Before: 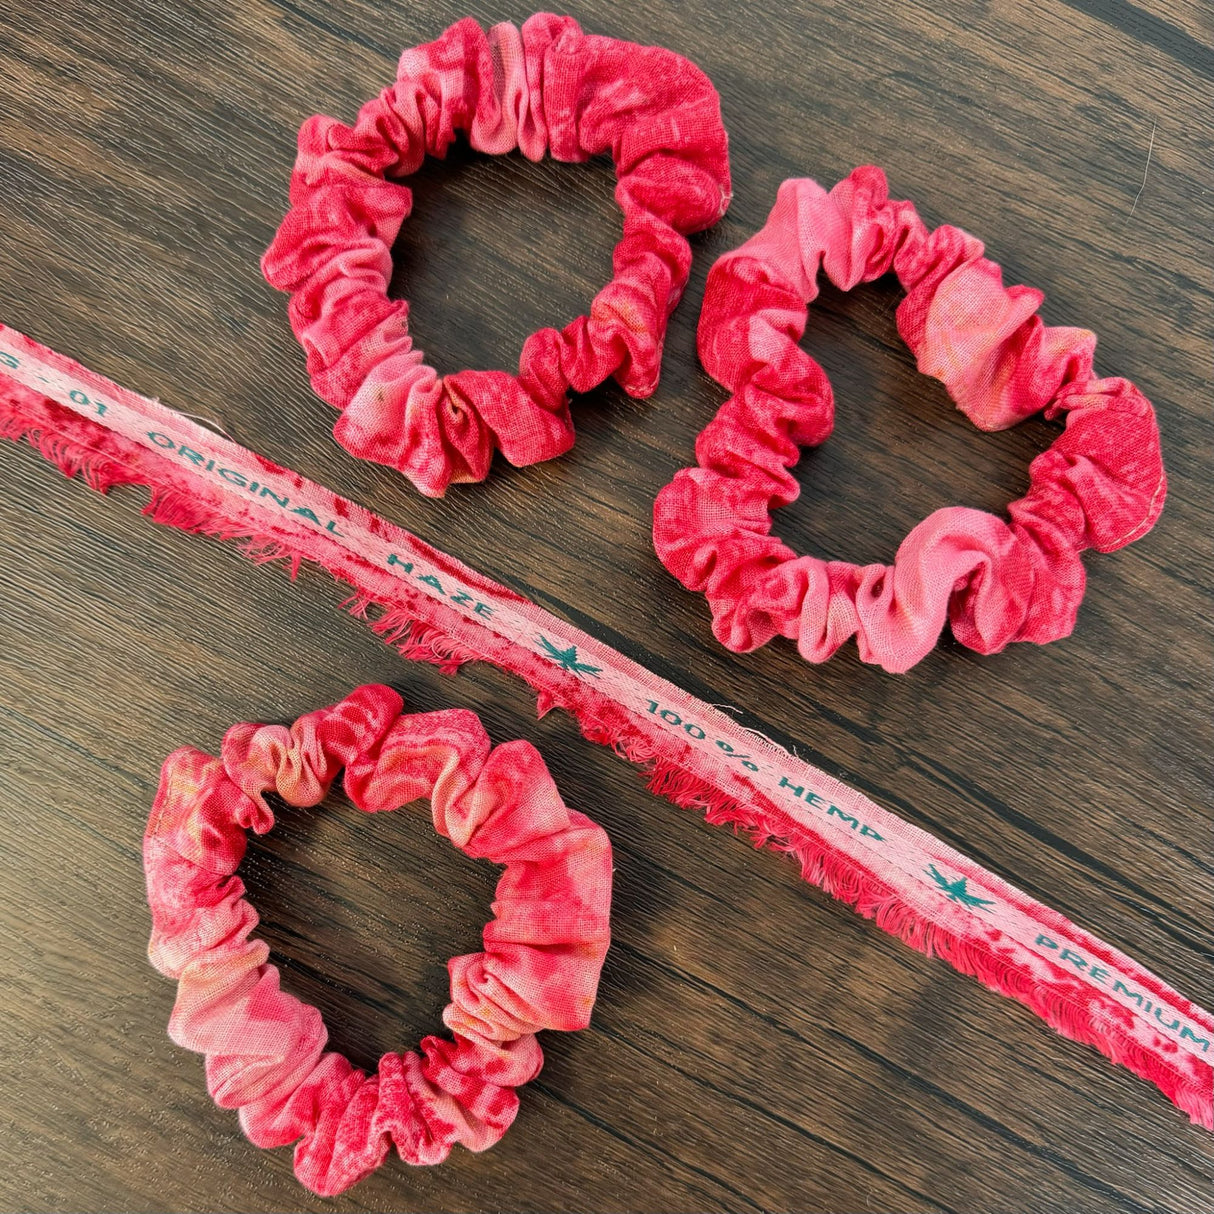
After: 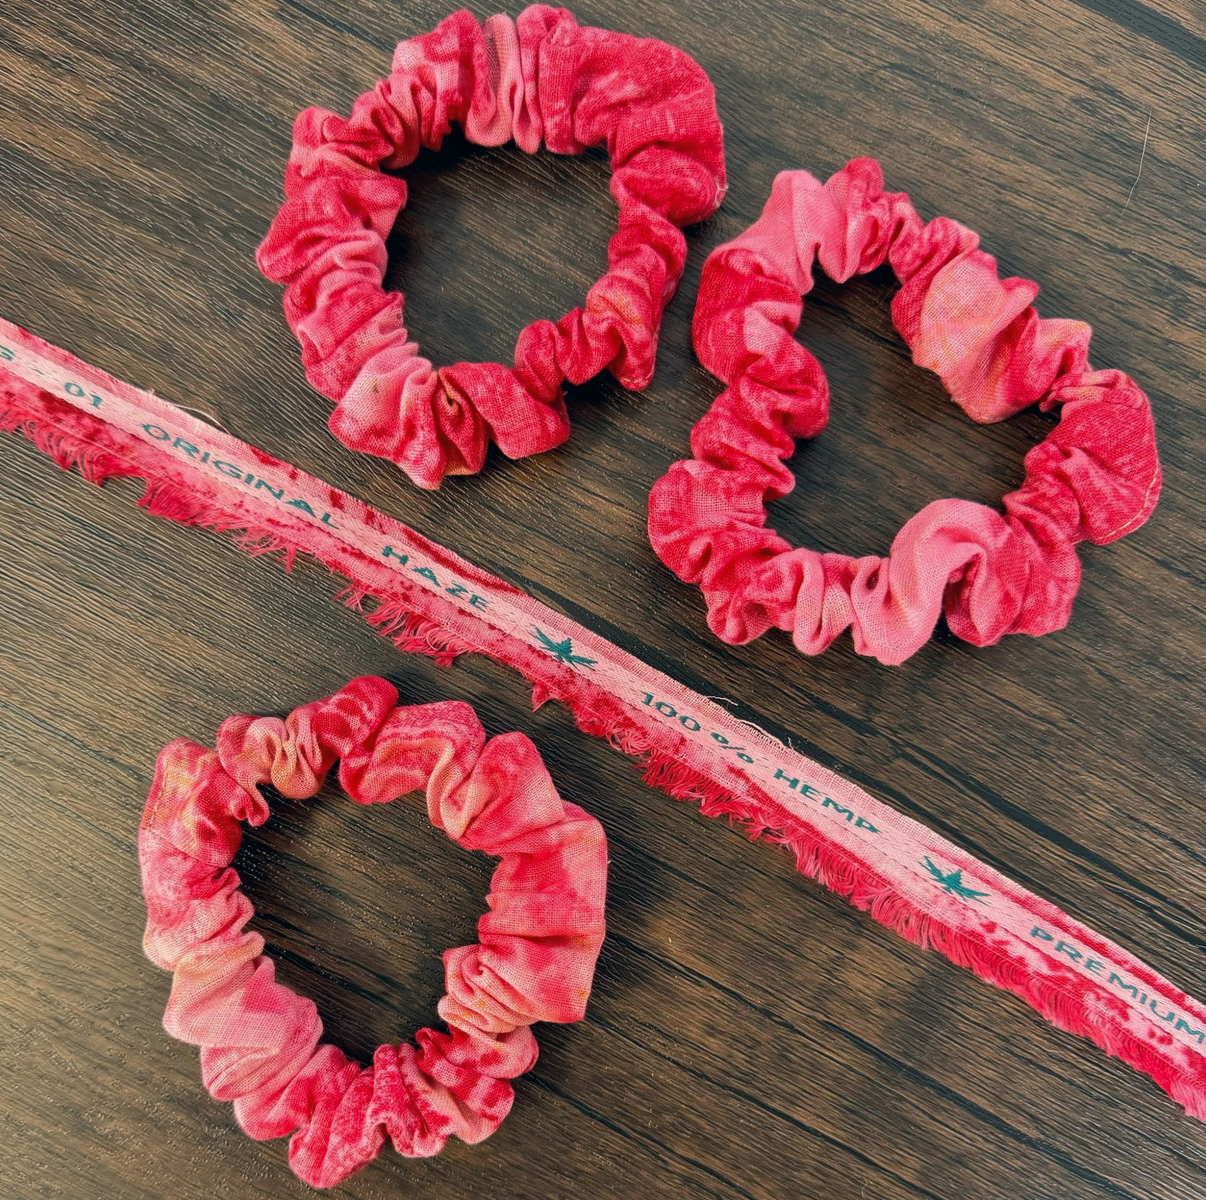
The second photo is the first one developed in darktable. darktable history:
color correction: highlights a* 5.39, highlights b* 5.35, shadows a* -4.35, shadows b* -5.01
crop: left 0.456%, top 0.737%, right 0.179%, bottom 0.379%
exposure: exposure -0.143 EV, compensate highlight preservation false
